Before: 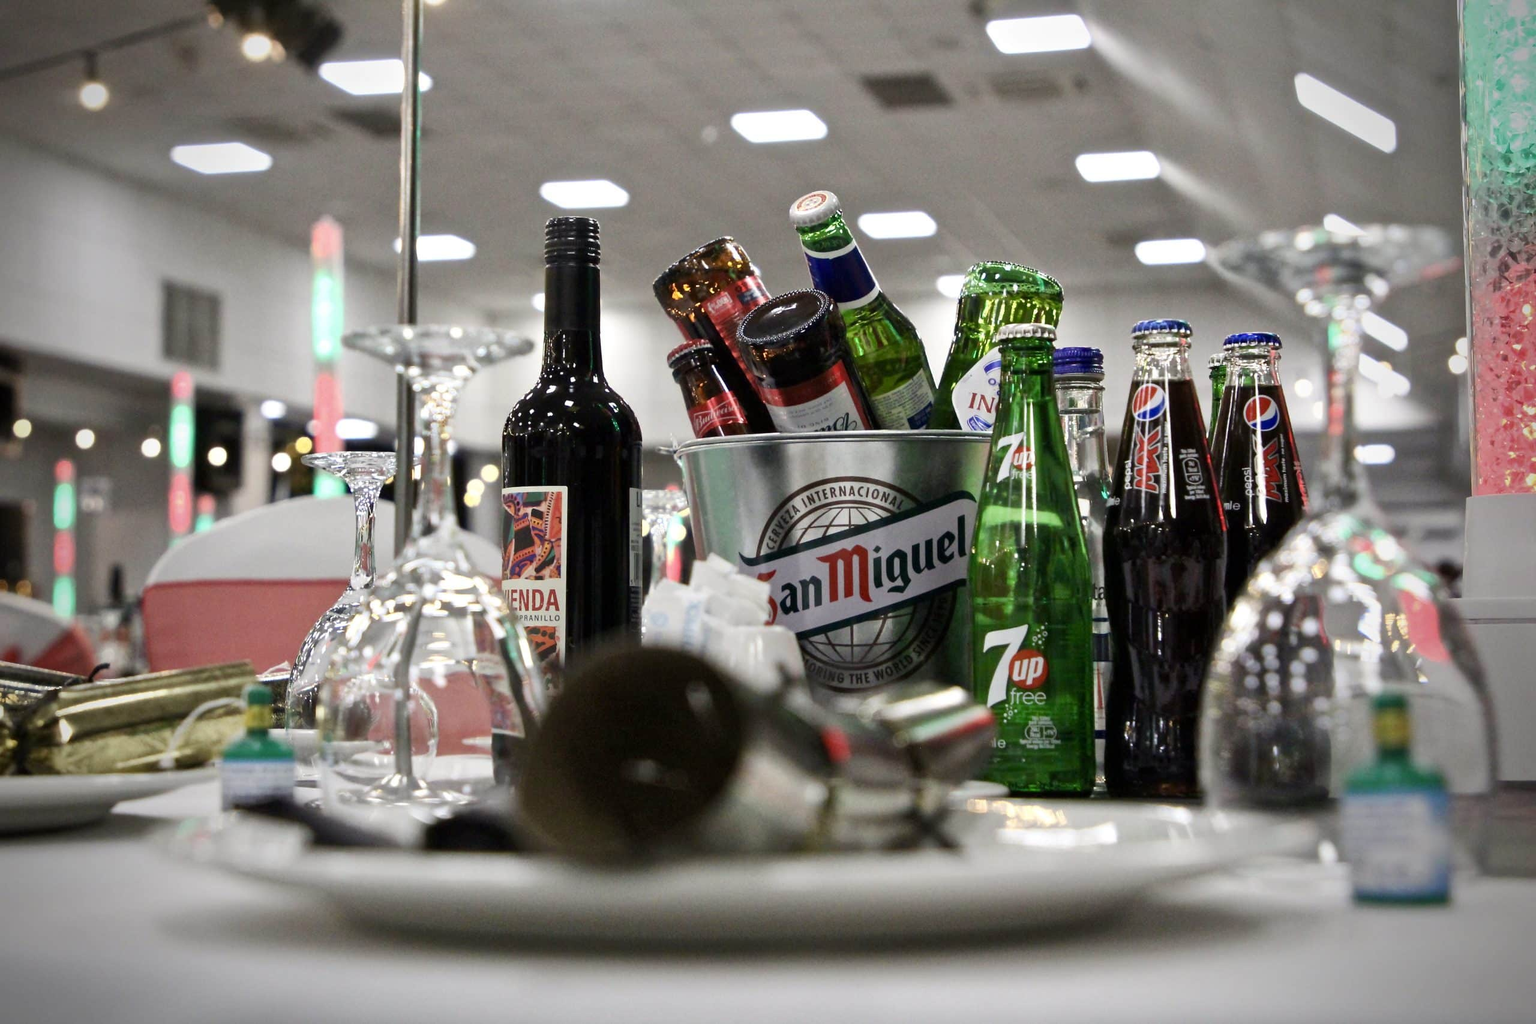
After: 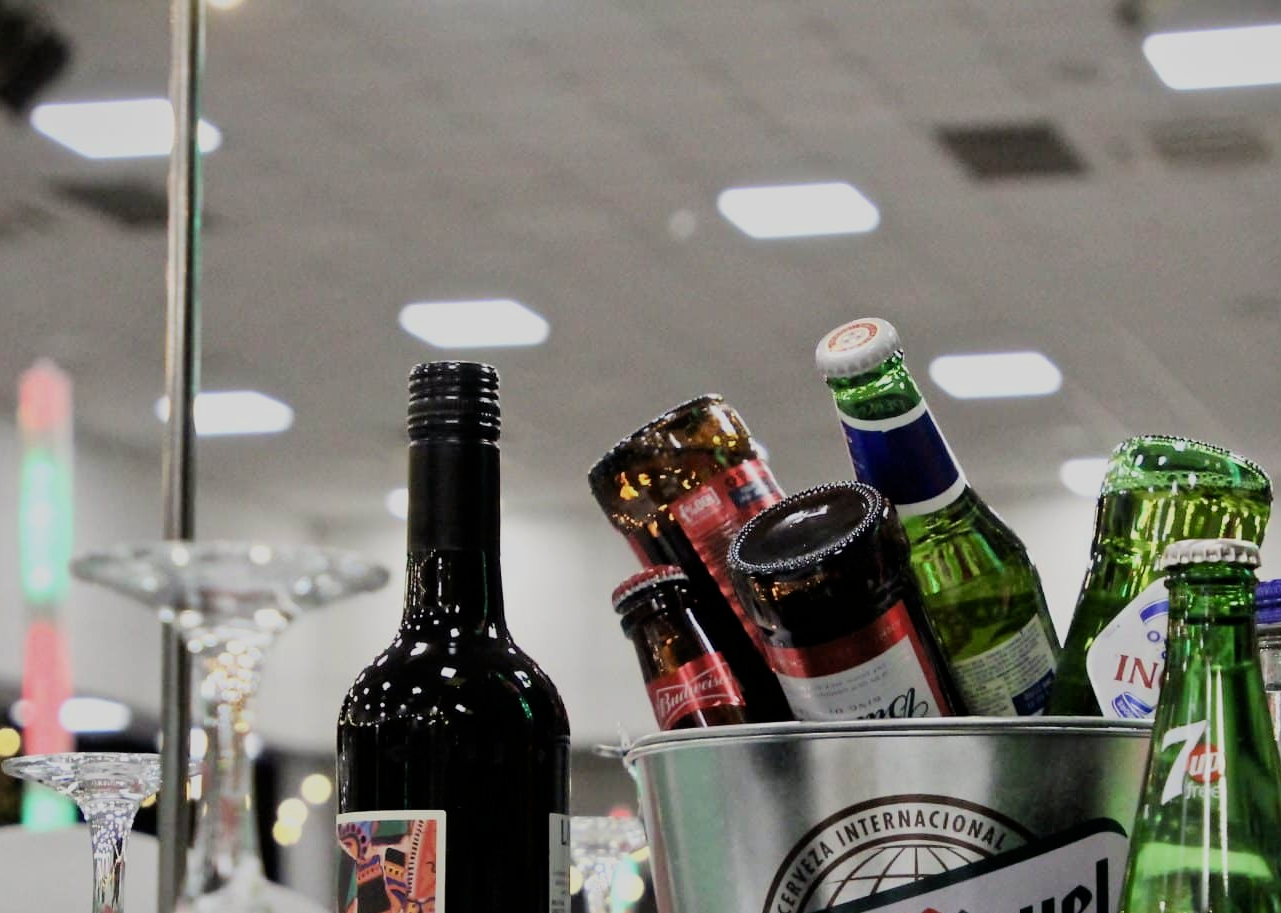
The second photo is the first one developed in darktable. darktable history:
filmic rgb: black relative exposure -7.65 EV, white relative exposure 4.56 EV, hardness 3.61, color science v6 (2022)
crop: left 19.556%, right 30.401%, bottom 46.458%
